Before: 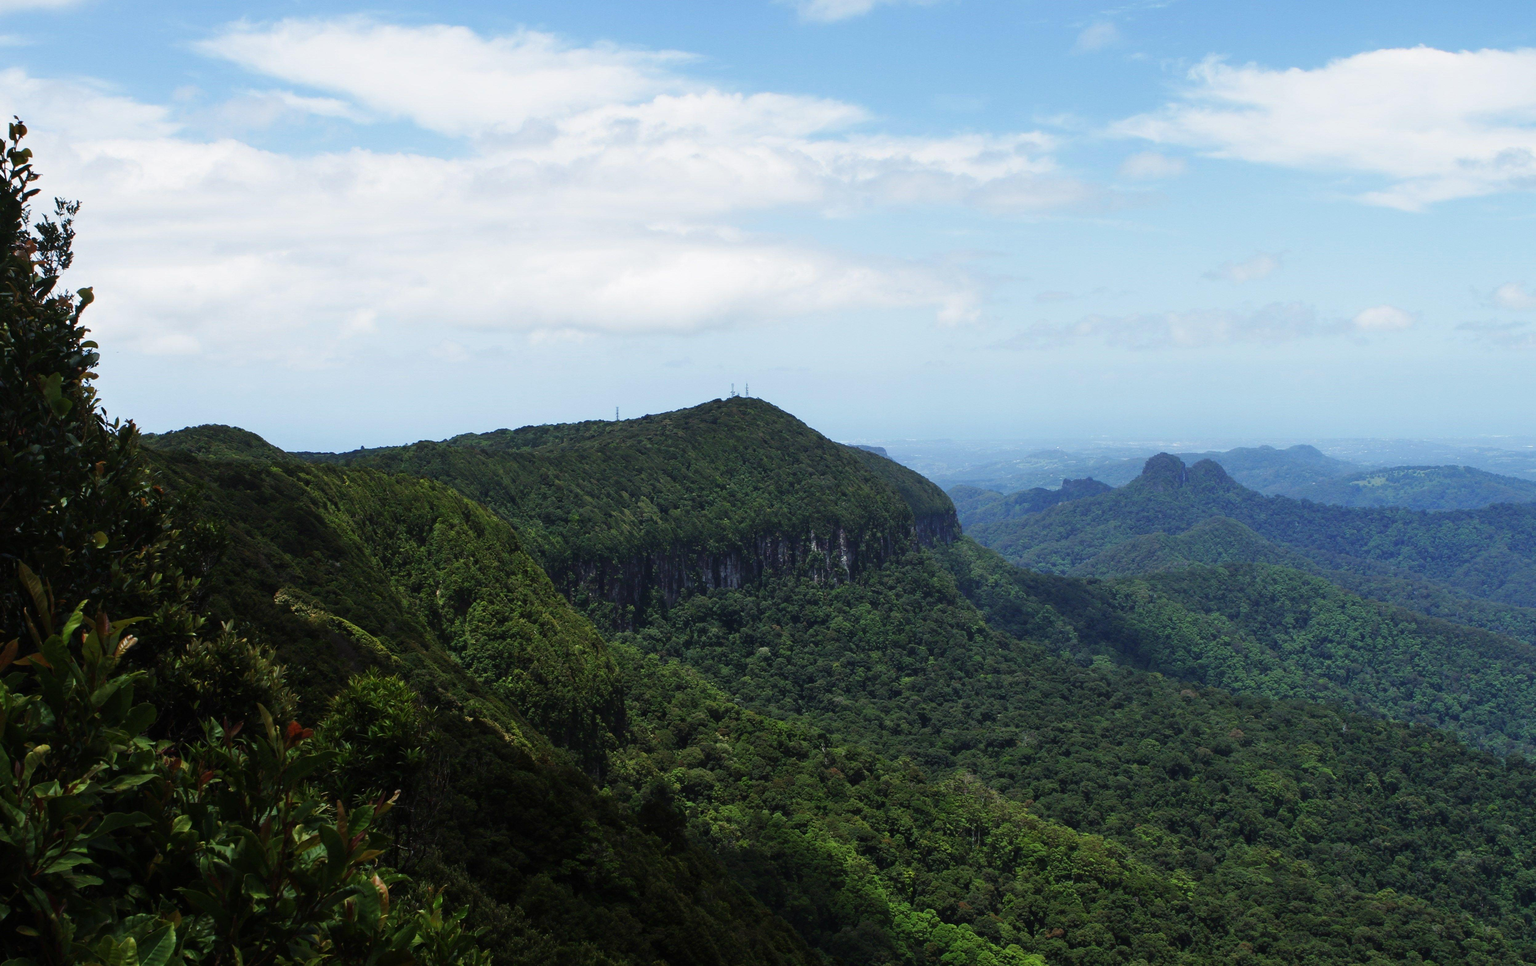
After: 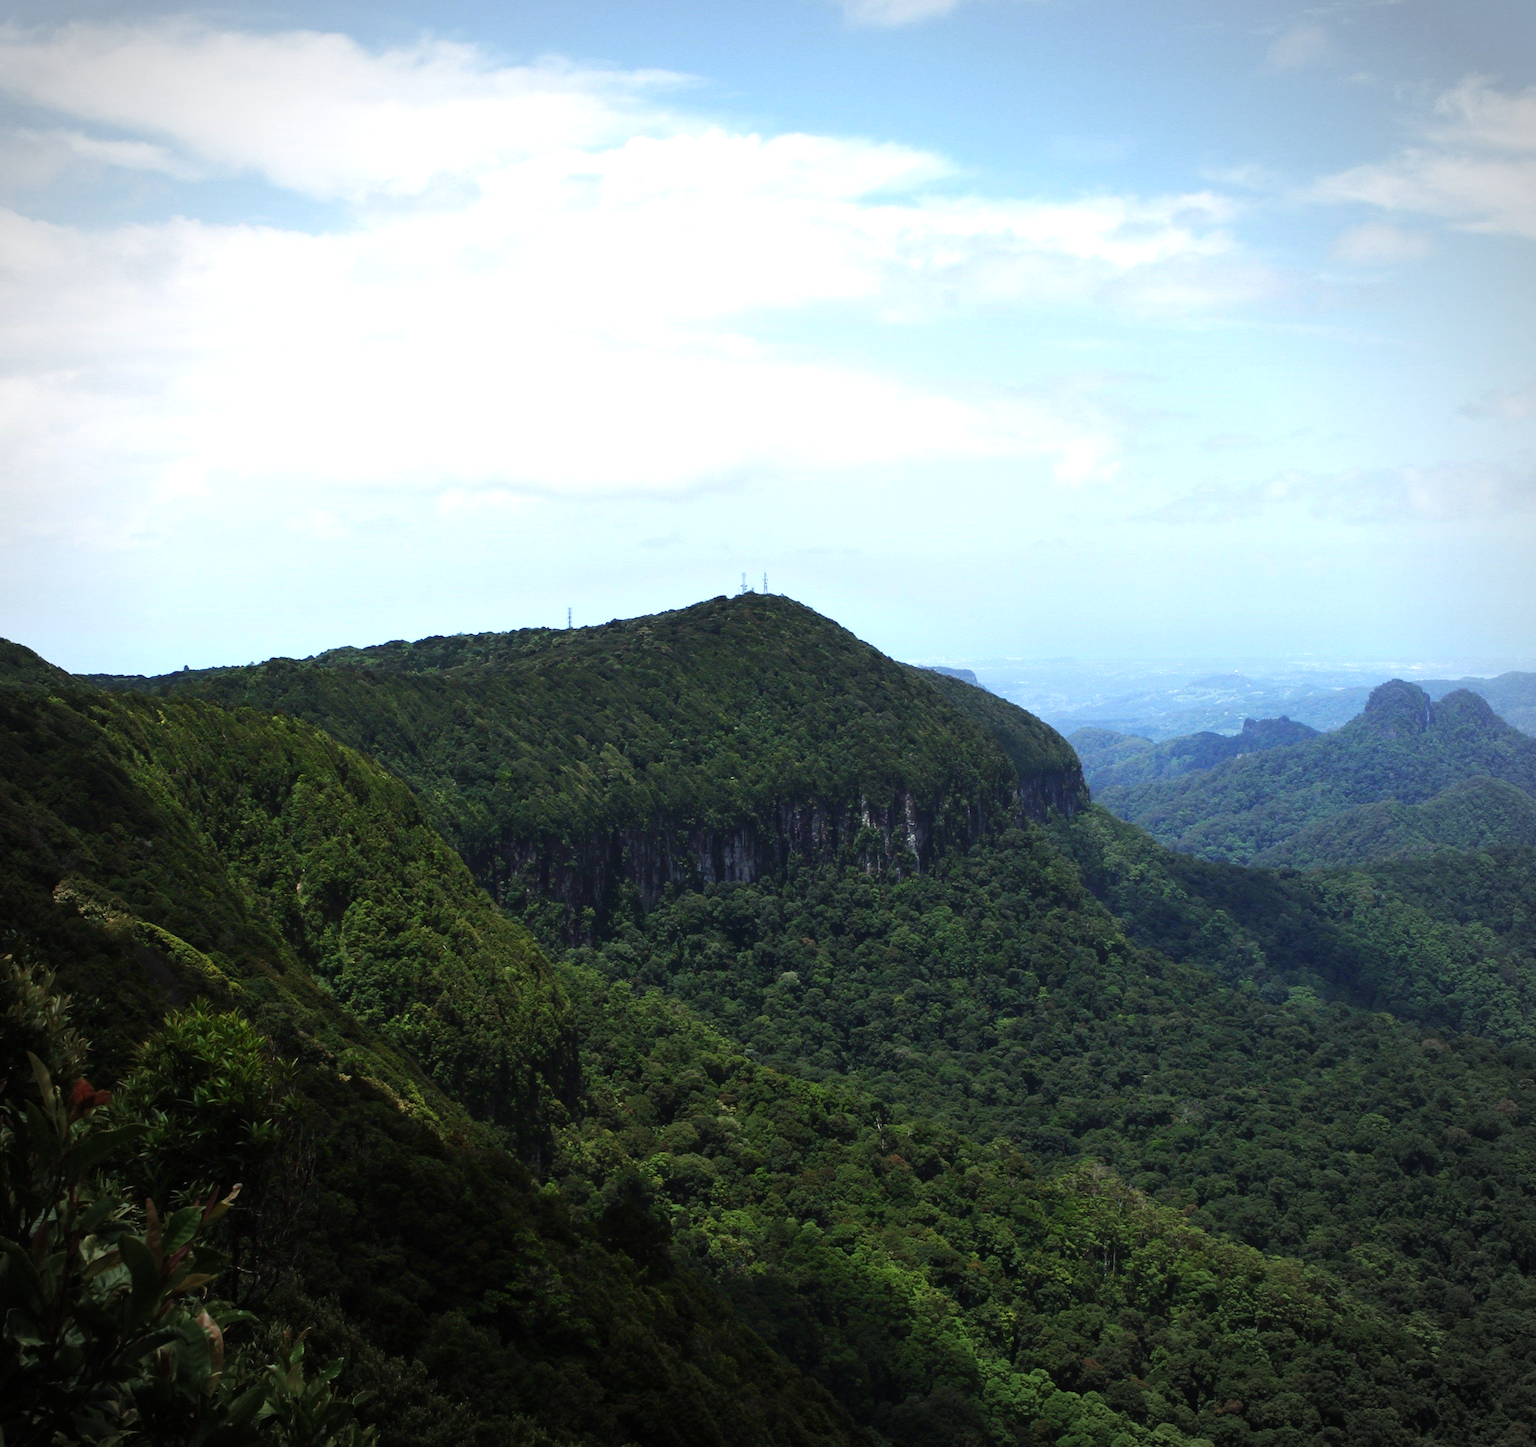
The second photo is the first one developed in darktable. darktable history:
vignetting: automatic ratio true
rotate and perspective: rotation 0.192°, lens shift (horizontal) -0.015, crop left 0.005, crop right 0.996, crop top 0.006, crop bottom 0.99
tone equalizer: -8 EV 0.001 EV, -7 EV -0.002 EV, -6 EV 0.002 EV, -5 EV -0.03 EV, -4 EV -0.116 EV, -3 EV -0.169 EV, -2 EV 0.24 EV, -1 EV 0.702 EV, +0 EV 0.493 EV
crop and rotate: left 15.055%, right 18.278%
